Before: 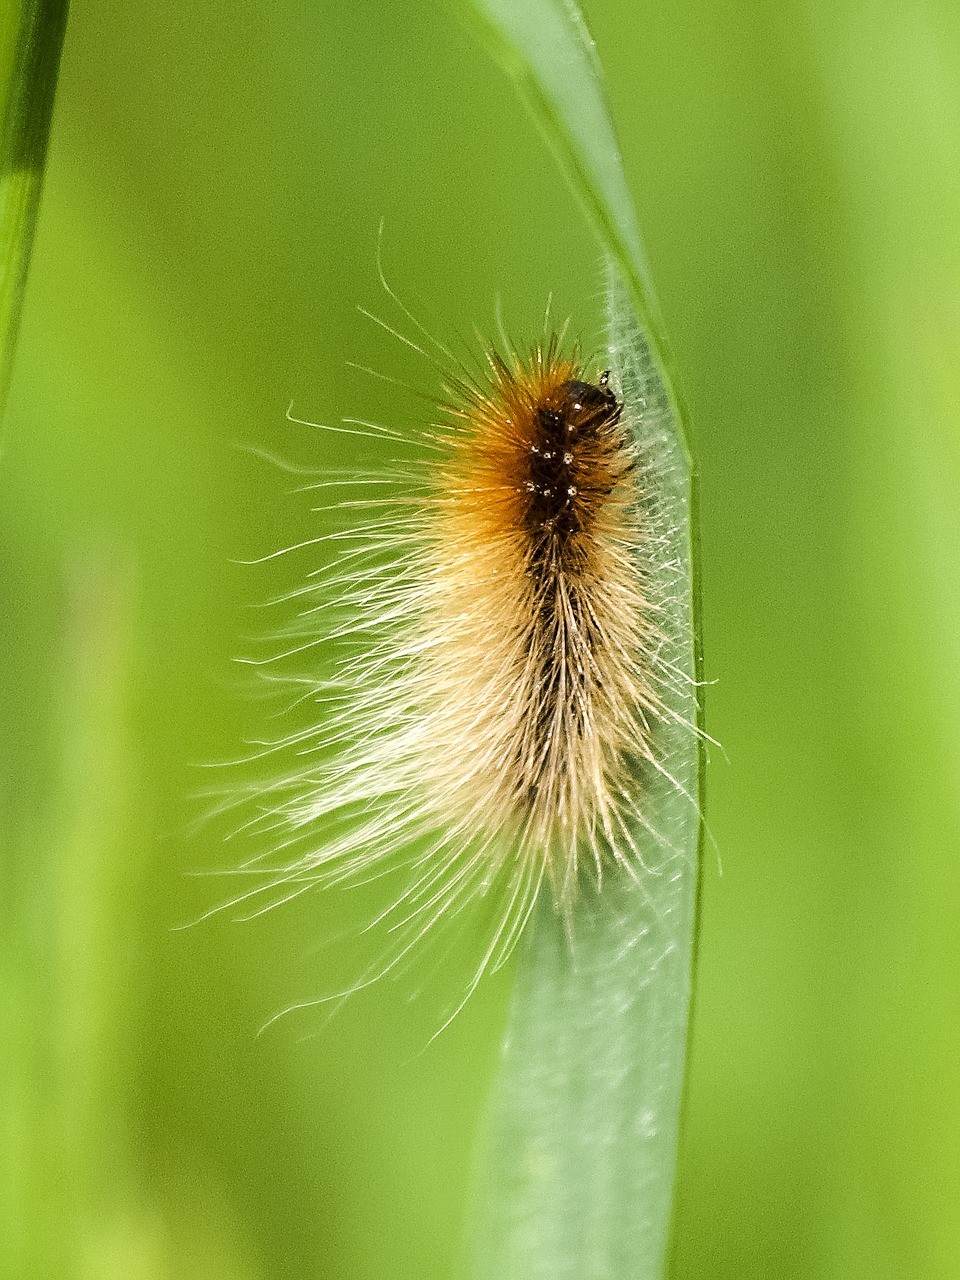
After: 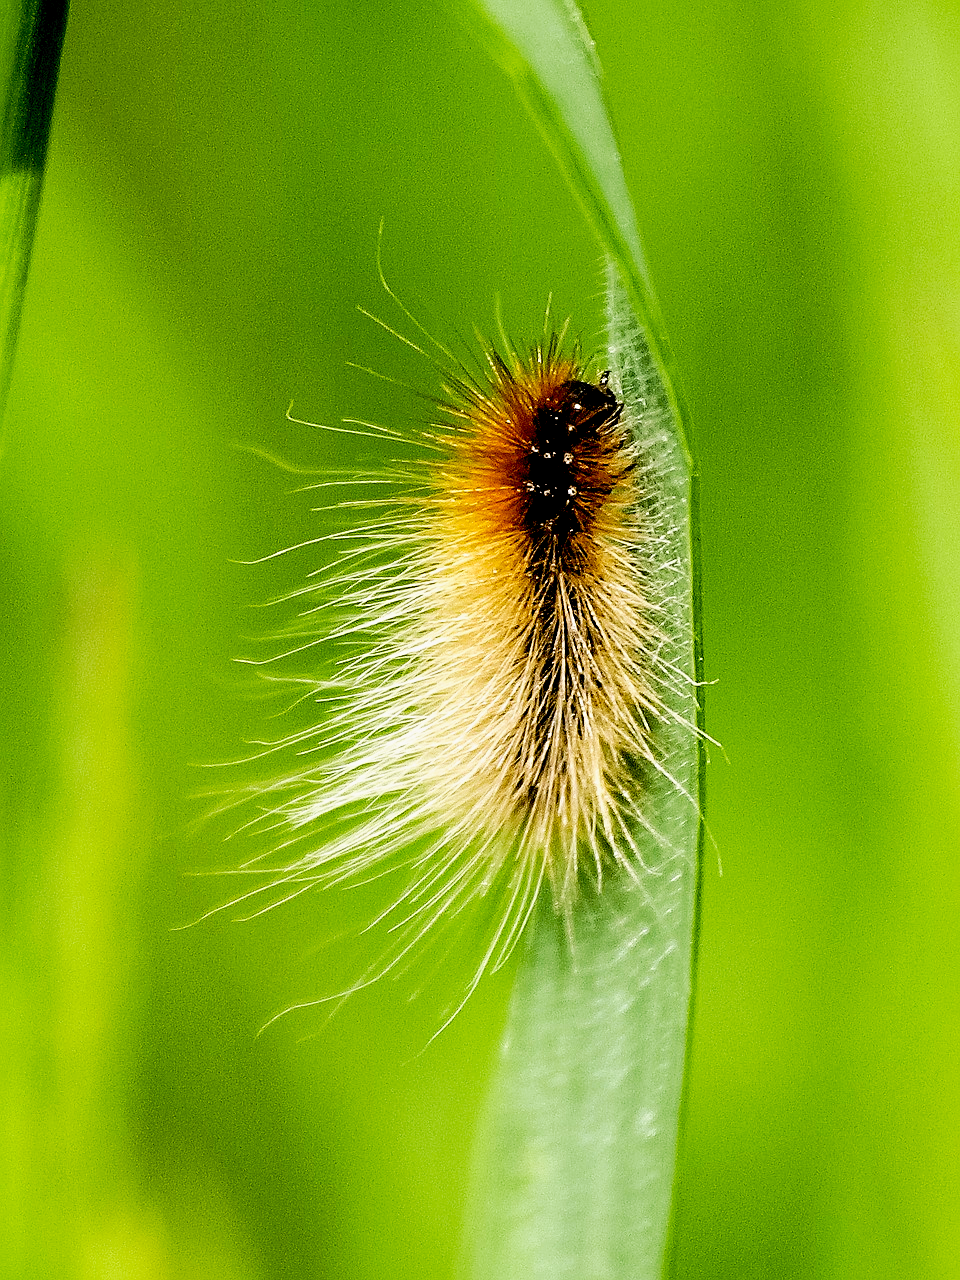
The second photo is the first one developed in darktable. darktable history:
exposure: black level correction 0.046, exposure -0.228 EV, compensate highlight preservation false
sharpen: amount 0.2
base curve: curves: ch0 [(0, 0) (0.688, 0.865) (1, 1)], preserve colors none
tone curve: curves: ch0 [(0, 0) (0.003, 0.019) (0.011, 0.019) (0.025, 0.022) (0.044, 0.026) (0.069, 0.032) (0.1, 0.052) (0.136, 0.081) (0.177, 0.123) (0.224, 0.17) (0.277, 0.219) (0.335, 0.276) (0.399, 0.344) (0.468, 0.421) (0.543, 0.508) (0.623, 0.604) (0.709, 0.705) (0.801, 0.797) (0.898, 0.894) (1, 1)], preserve colors none
